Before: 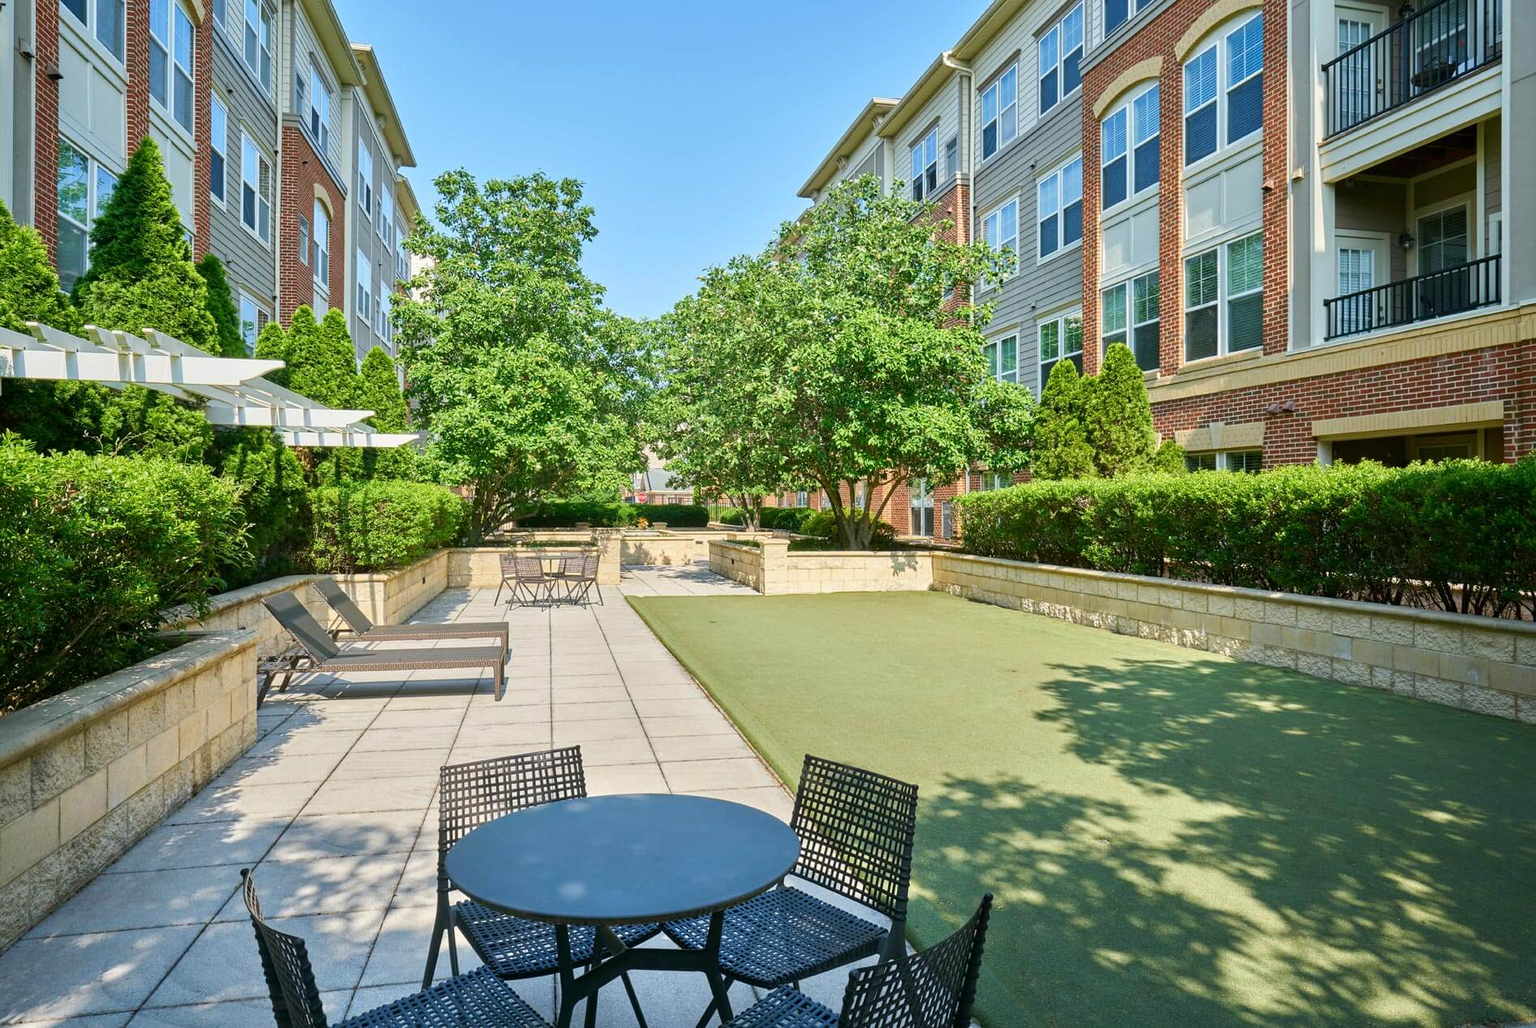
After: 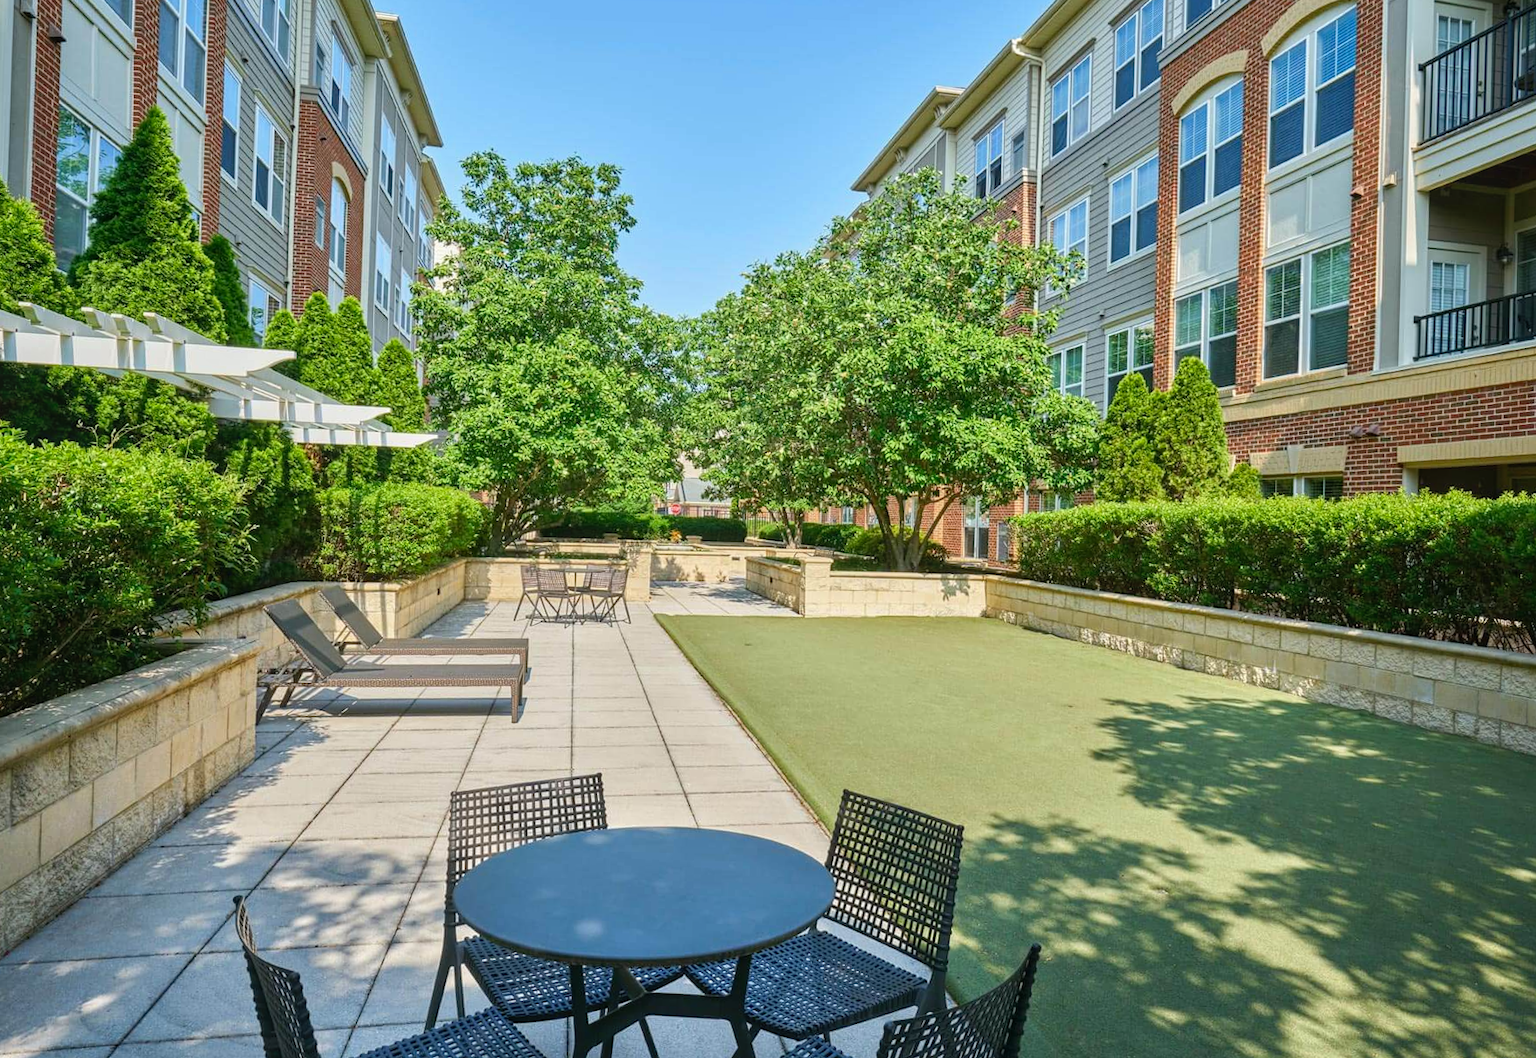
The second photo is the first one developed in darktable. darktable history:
rotate and perspective: rotation 1.57°, crop left 0.018, crop right 0.982, crop top 0.039, crop bottom 0.961
local contrast: detail 110%
vibrance: on, module defaults
crop and rotate: right 5.167%
